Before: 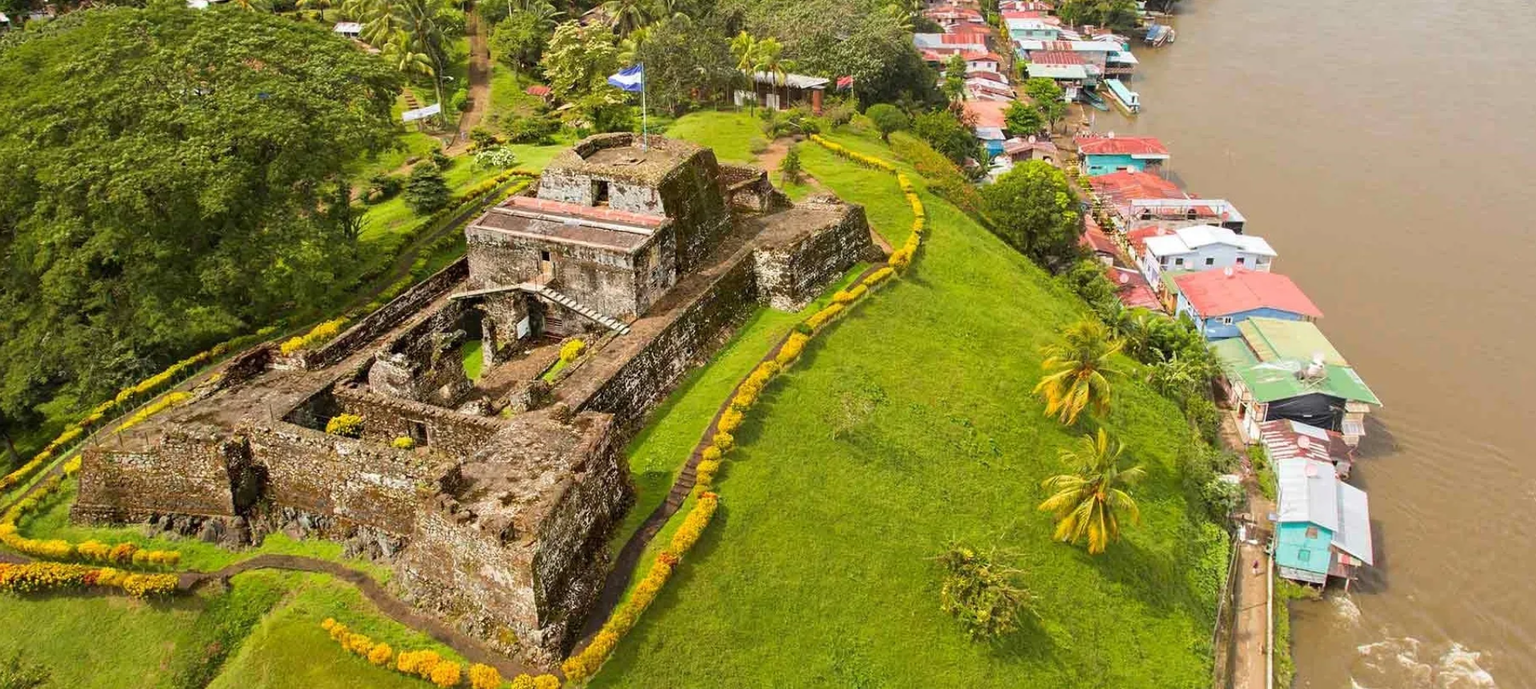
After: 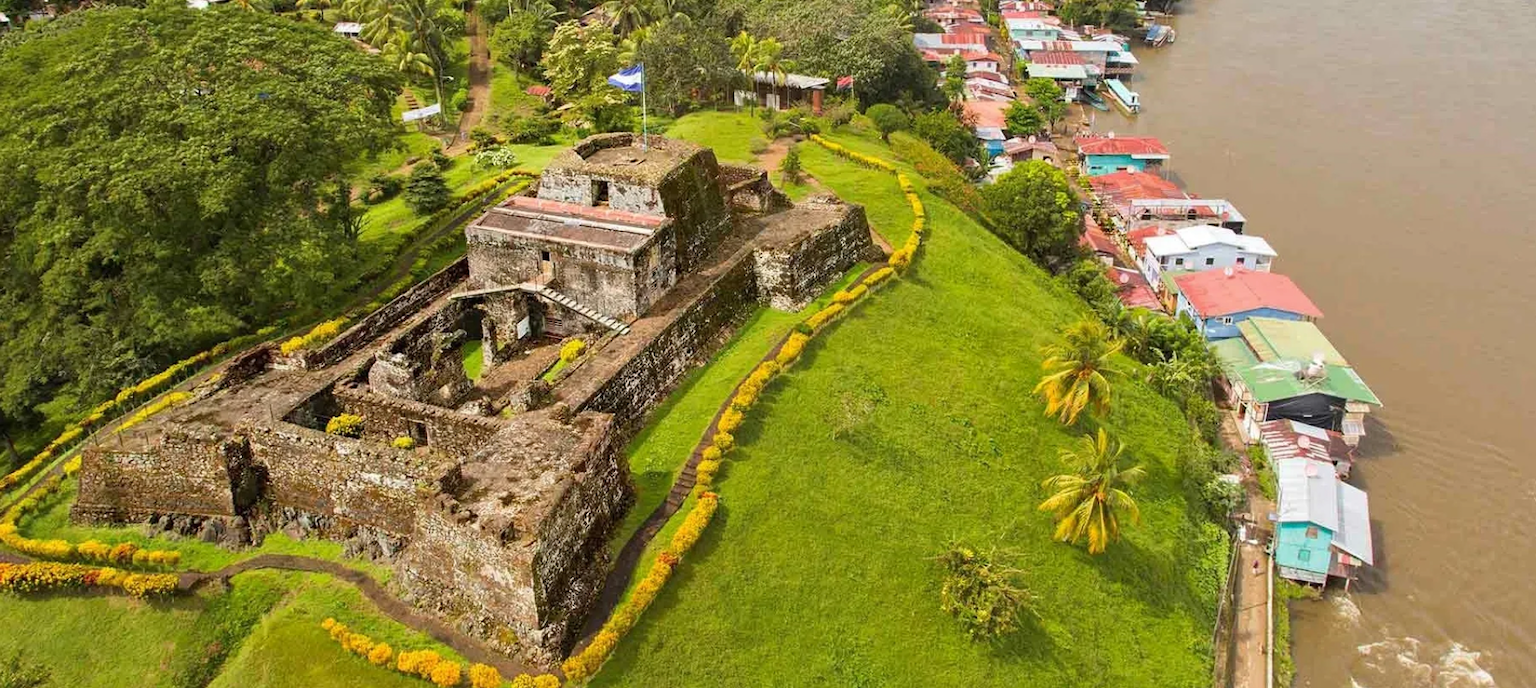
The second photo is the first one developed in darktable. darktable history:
shadows and highlights: shadows 20.86, highlights -36.78, soften with gaussian
